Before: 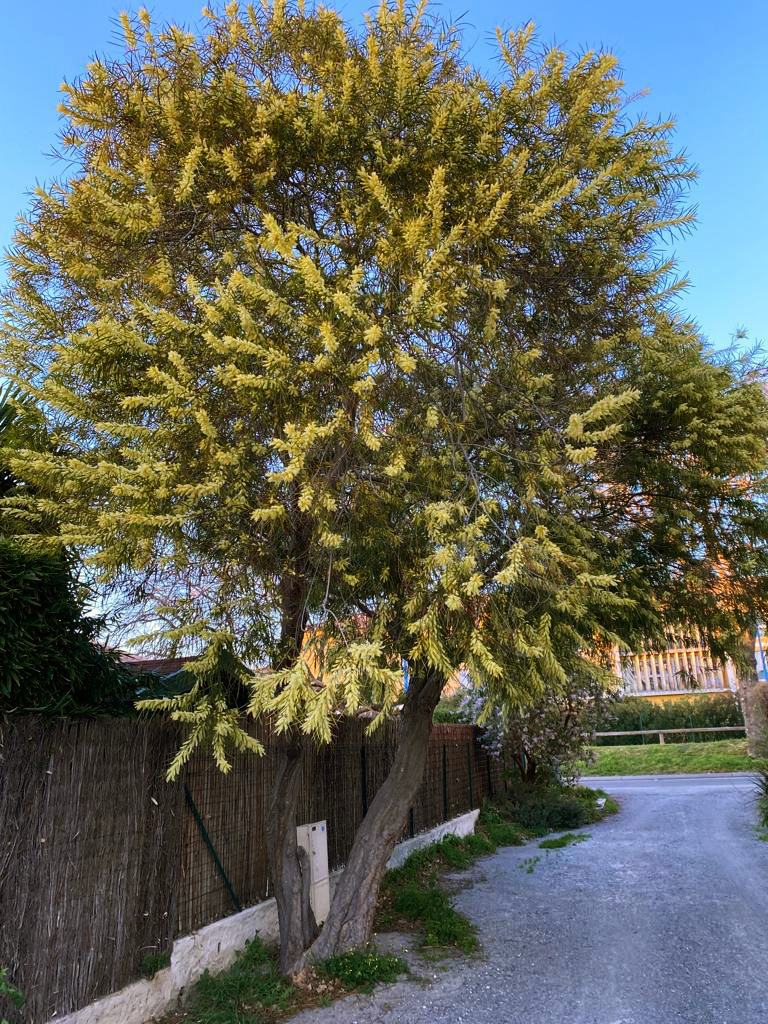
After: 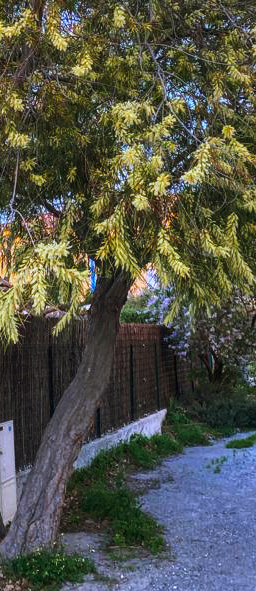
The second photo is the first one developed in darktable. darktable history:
crop: left 40.835%, top 39.099%, right 25.776%, bottom 3.158%
local contrast: on, module defaults
color balance rgb: global offset › luminance 0.472%, perceptual saturation grading › global saturation 19.506%
color calibration: illuminant as shot in camera, x 0.37, y 0.382, temperature 4318.36 K, saturation algorithm version 1 (2020)
